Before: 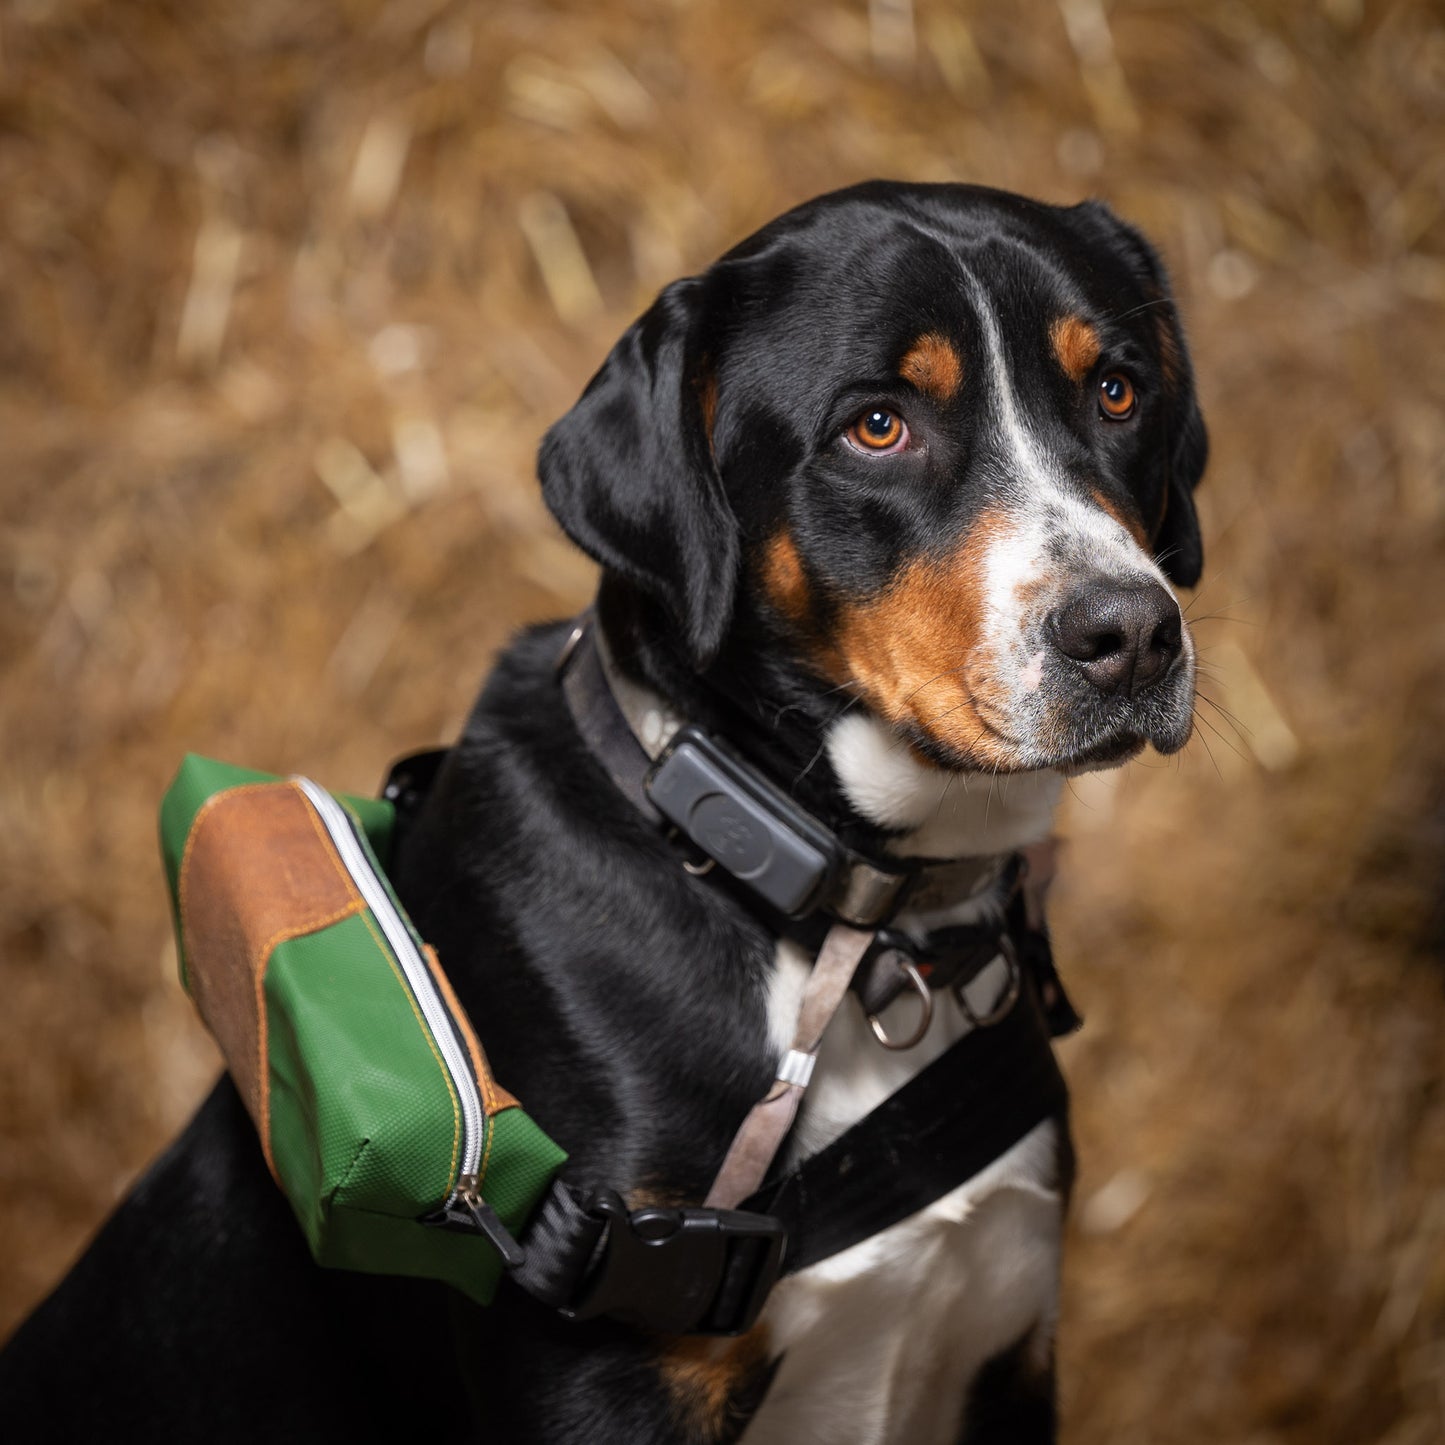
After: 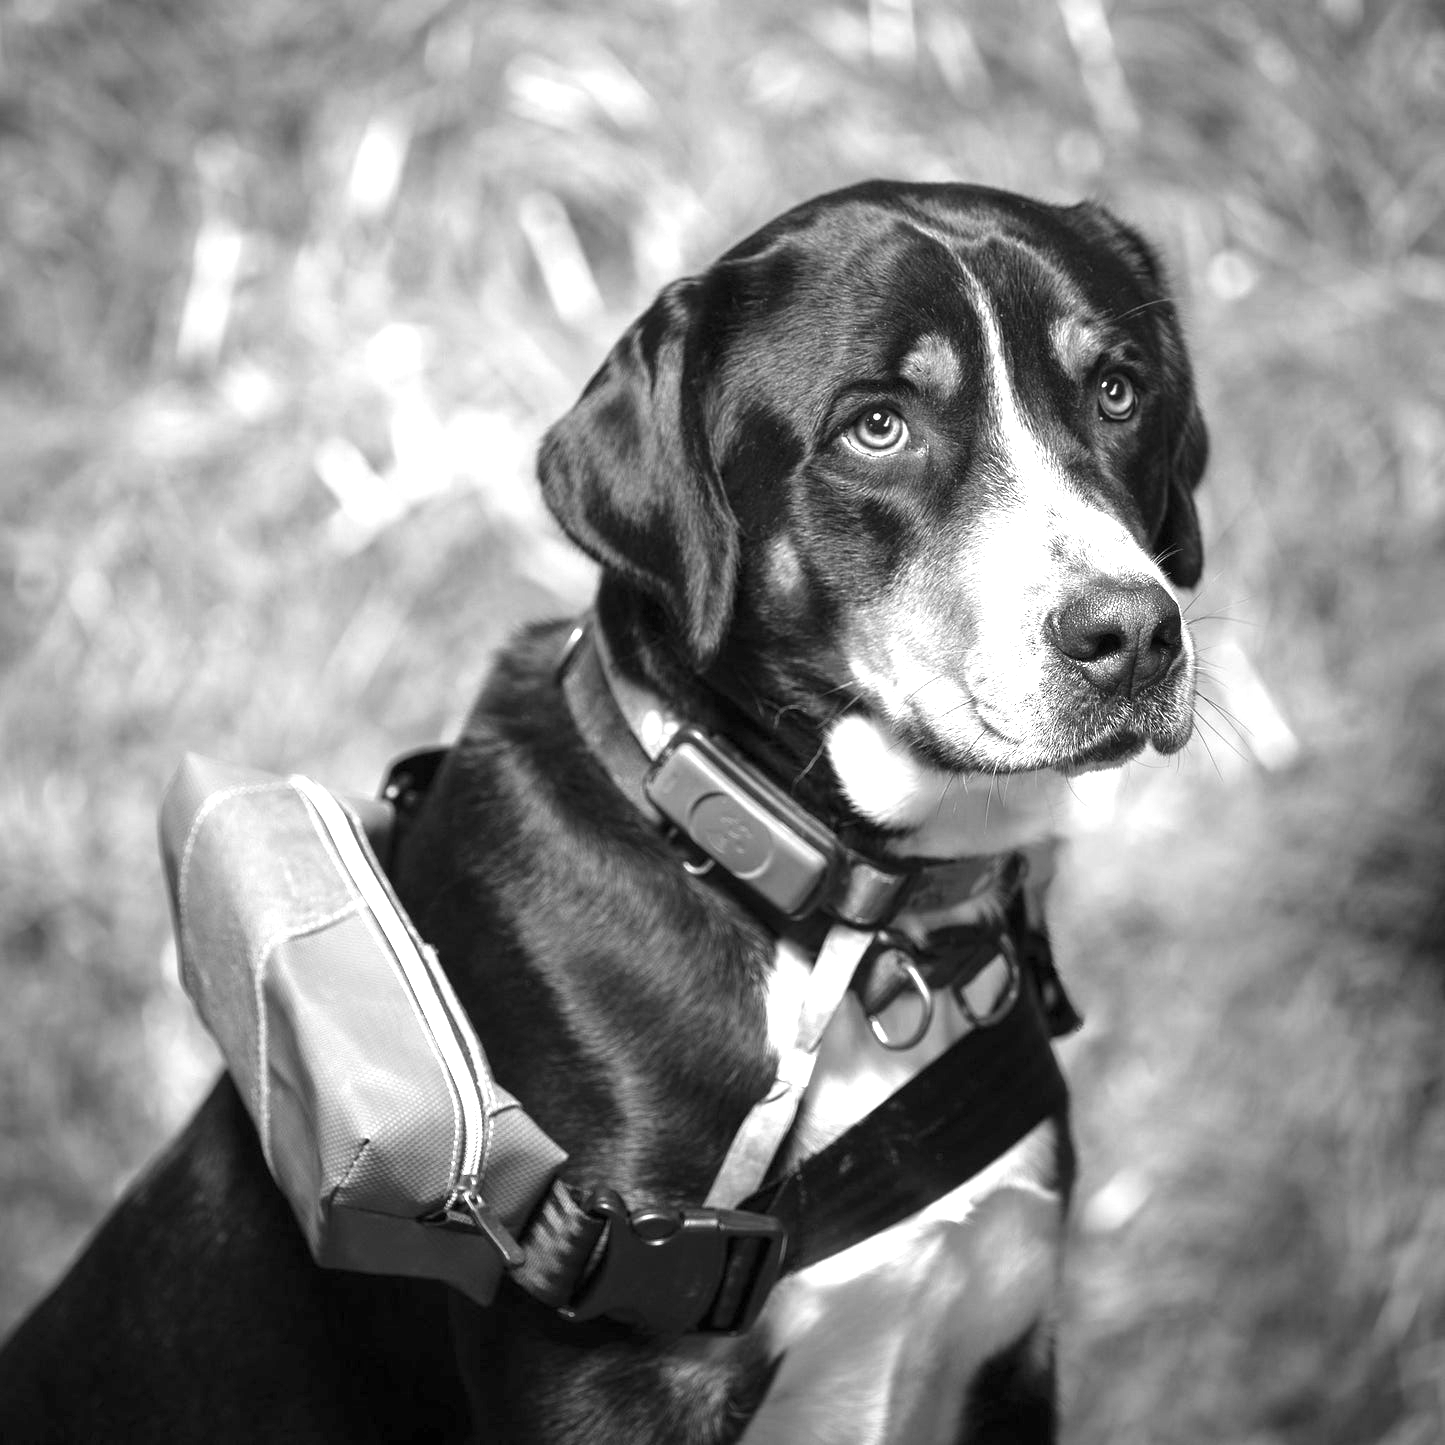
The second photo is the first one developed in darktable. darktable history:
exposure: black level correction 0, exposure 1.625 EV, compensate exposure bias true, compensate highlight preservation false
monochrome: on, module defaults
